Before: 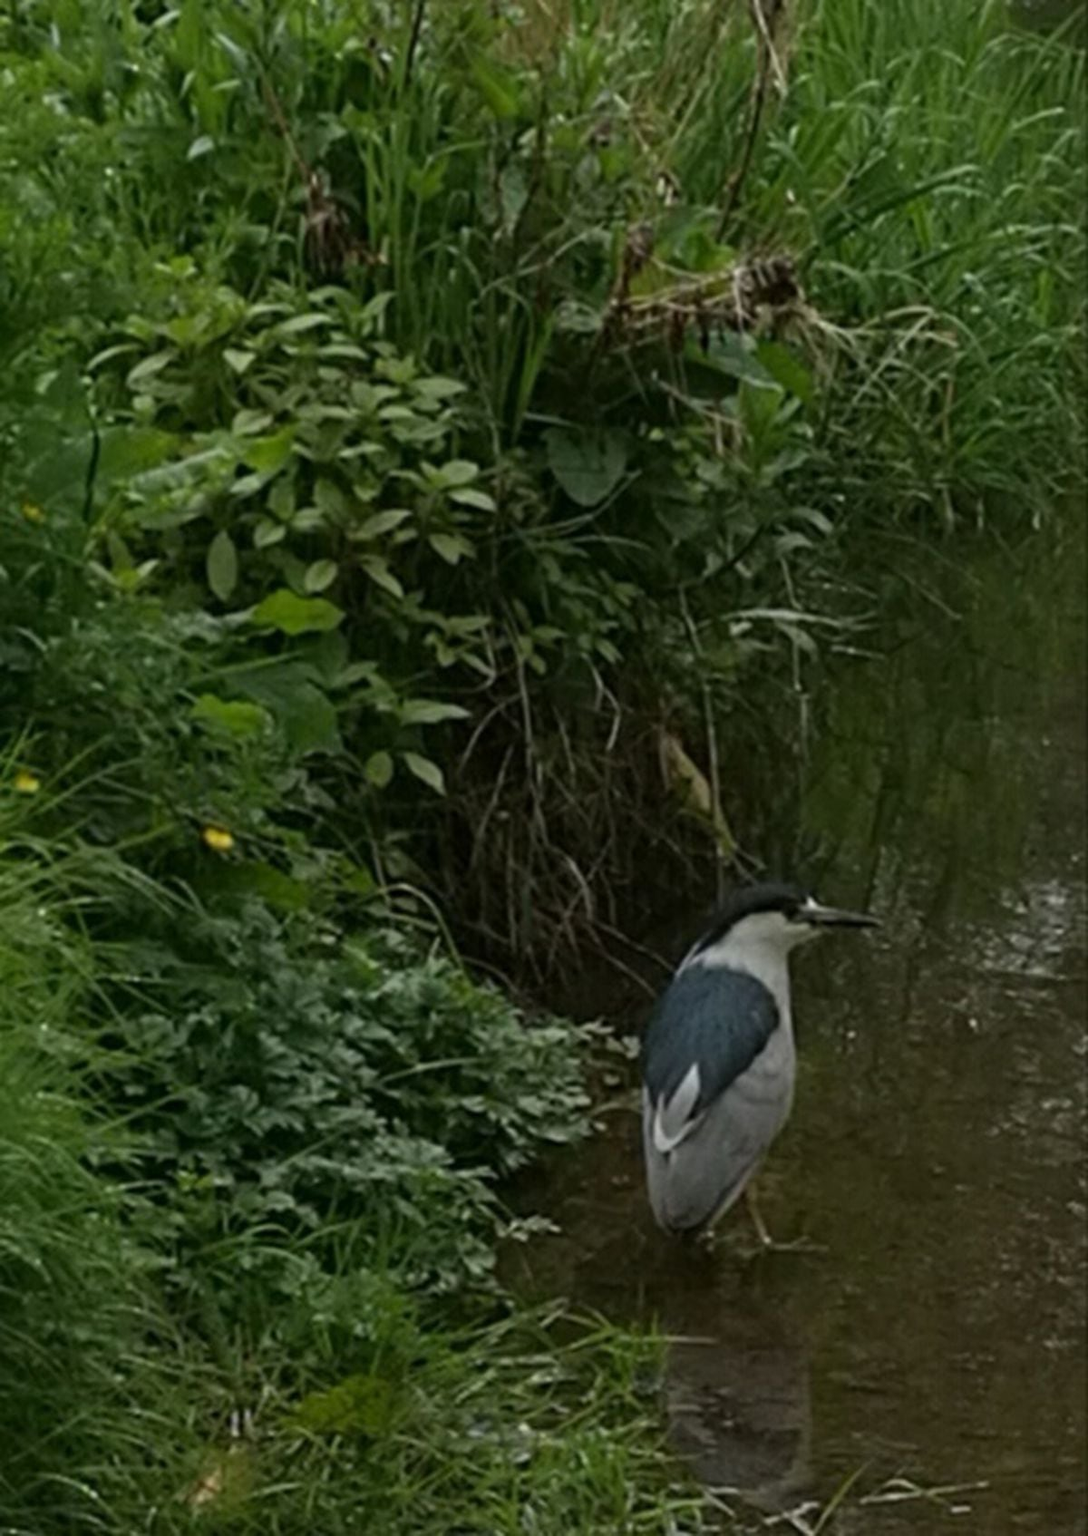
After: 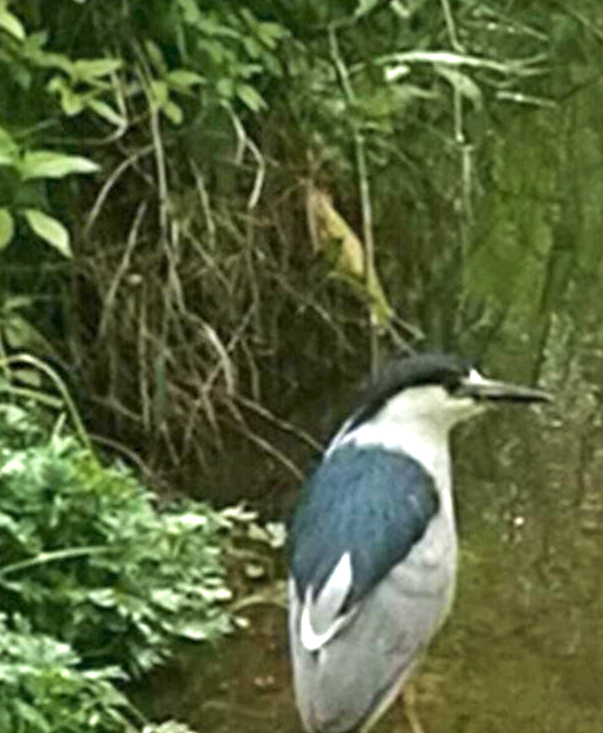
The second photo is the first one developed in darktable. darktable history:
velvia: on, module defaults
crop: left 35.03%, top 36.625%, right 14.663%, bottom 20.057%
shadows and highlights: soften with gaussian
exposure: exposure 2.04 EV, compensate highlight preservation false
